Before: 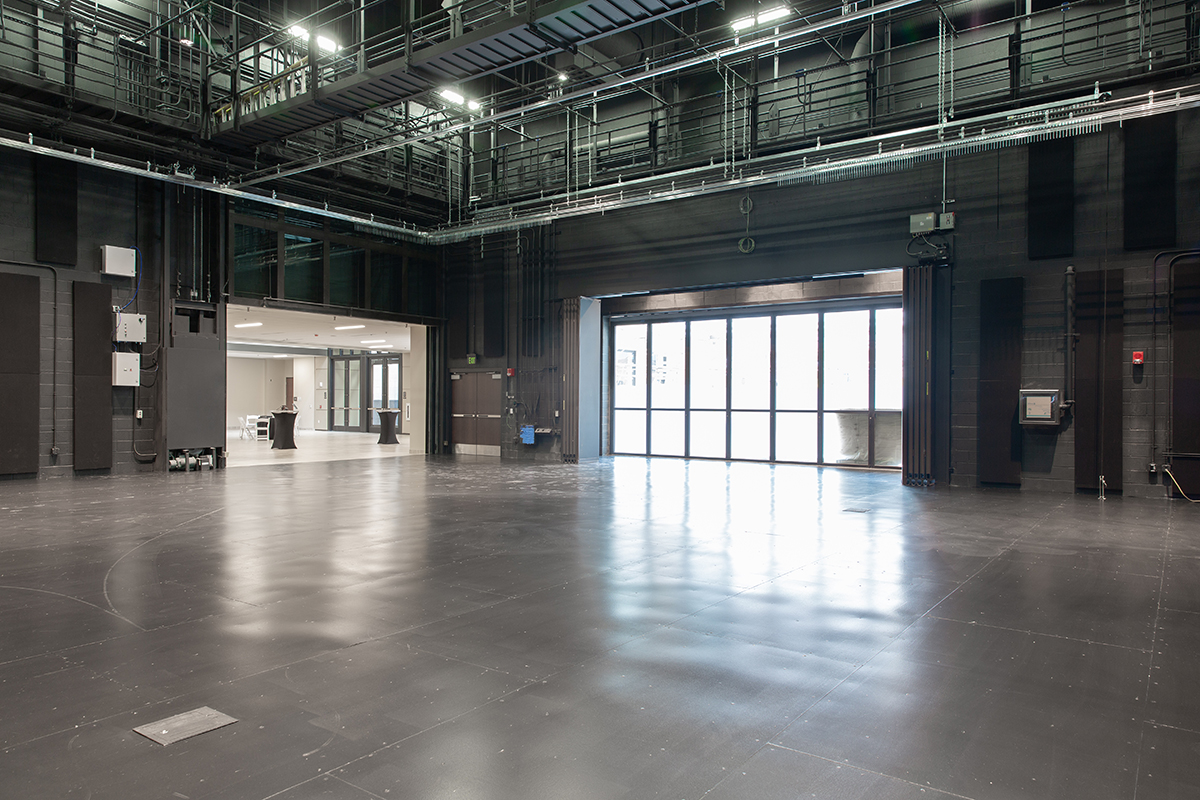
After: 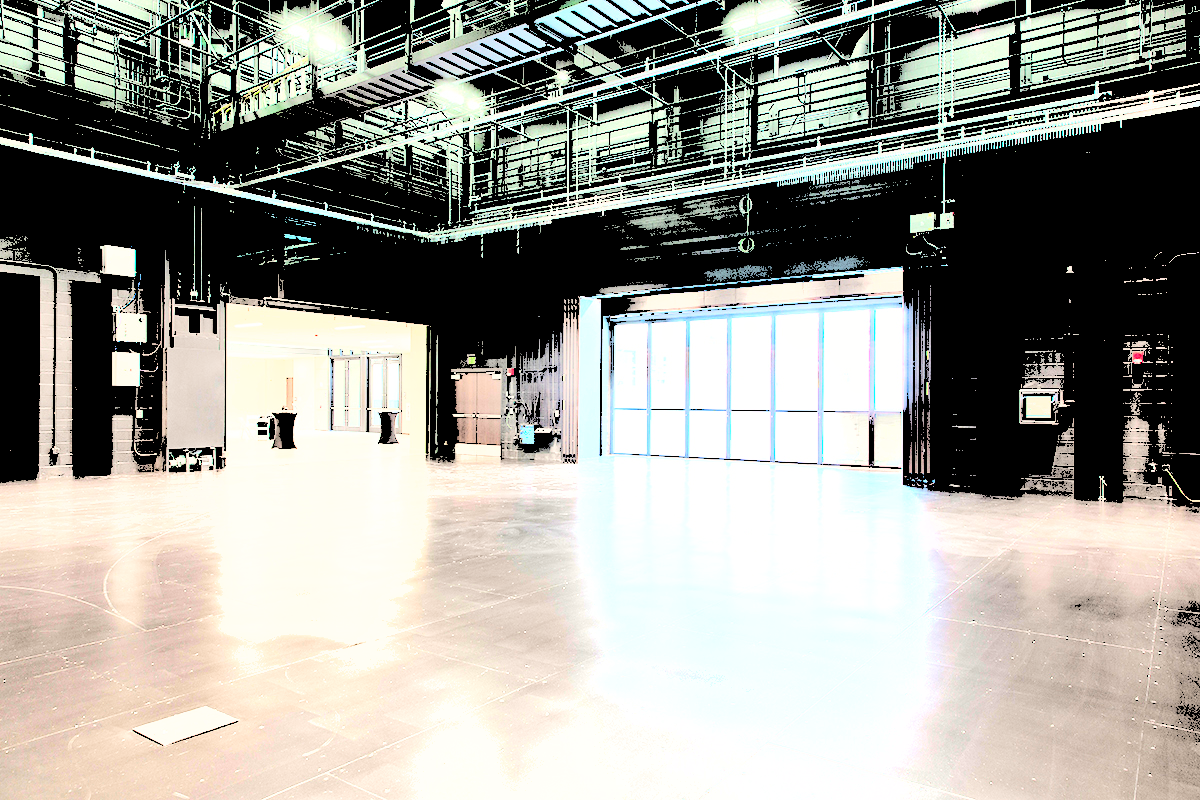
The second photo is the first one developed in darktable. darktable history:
exposure: exposure -0.005 EV, compensate highlight preservation false
haze removal: compatibility mode true, adaptive false
shadows and highlights: shadows 52.87, soften with gaussian
levels: levels [0.246, 0.256, 0.506]
